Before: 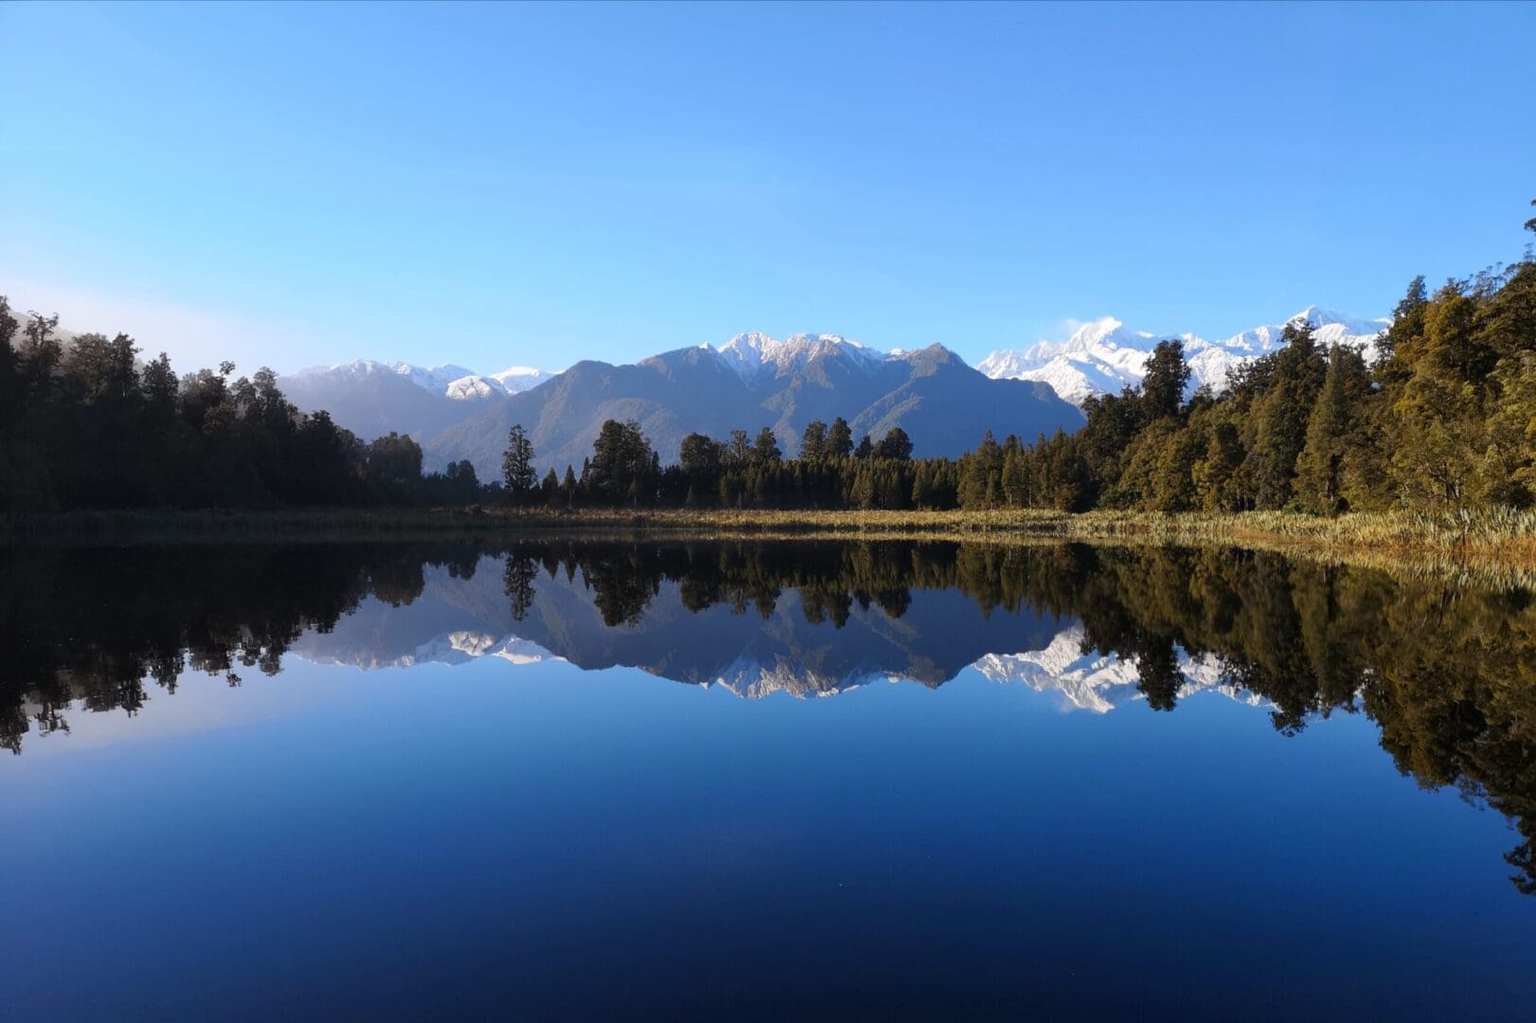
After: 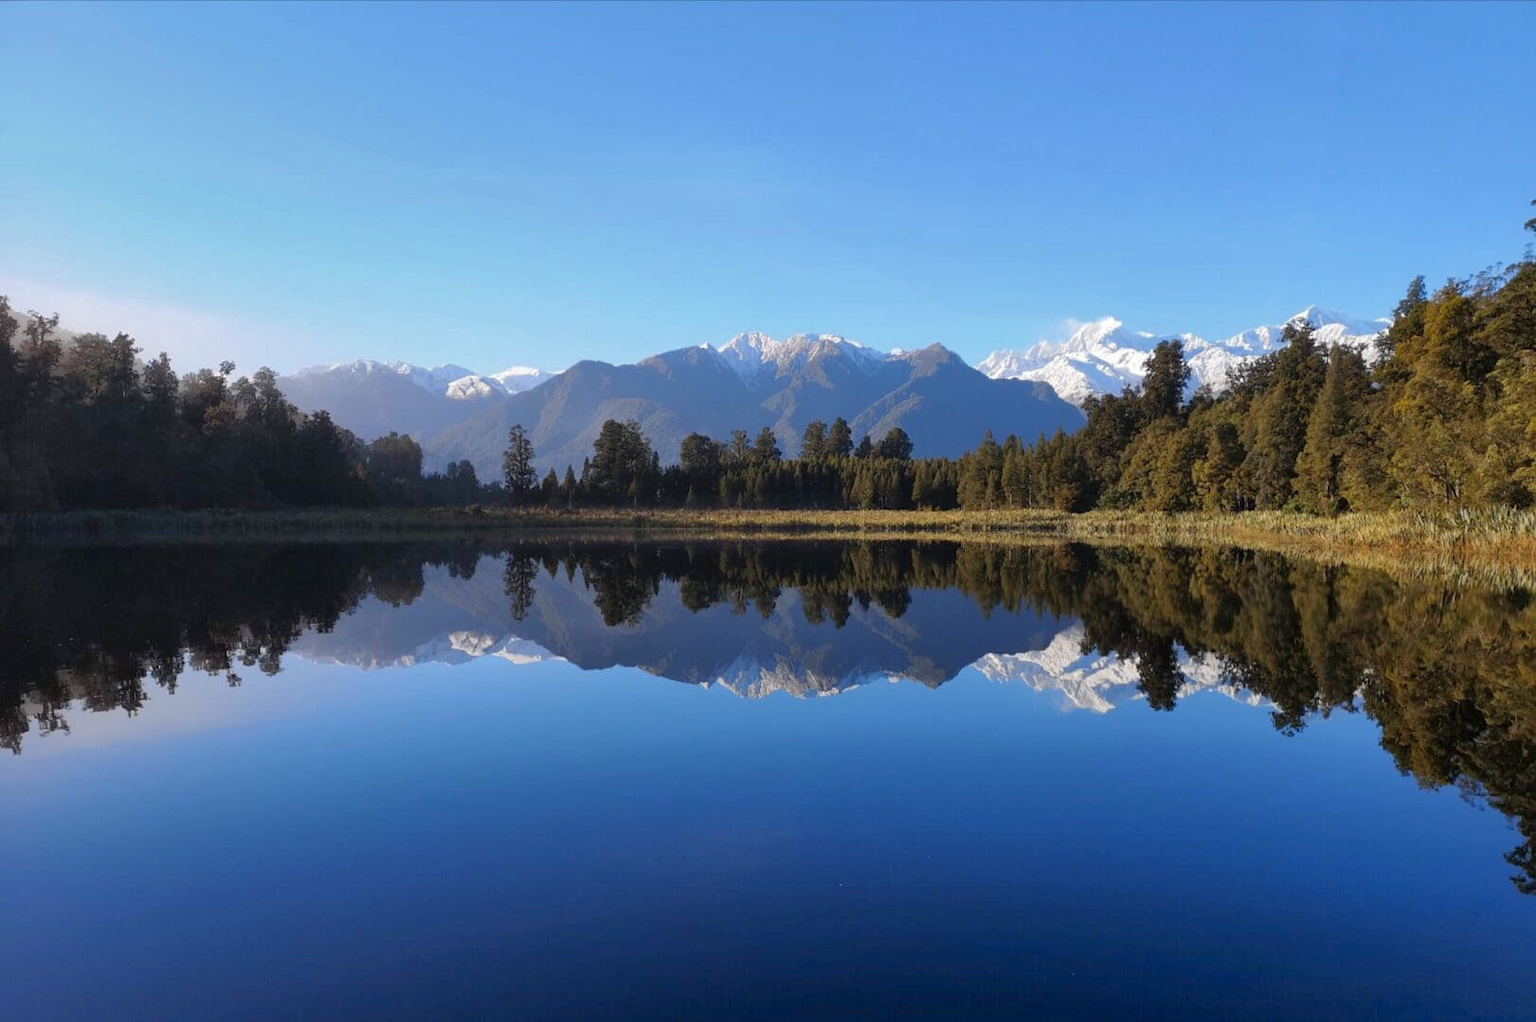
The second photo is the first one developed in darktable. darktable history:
shadows and highlights: highlights color adjustment 0.11%
